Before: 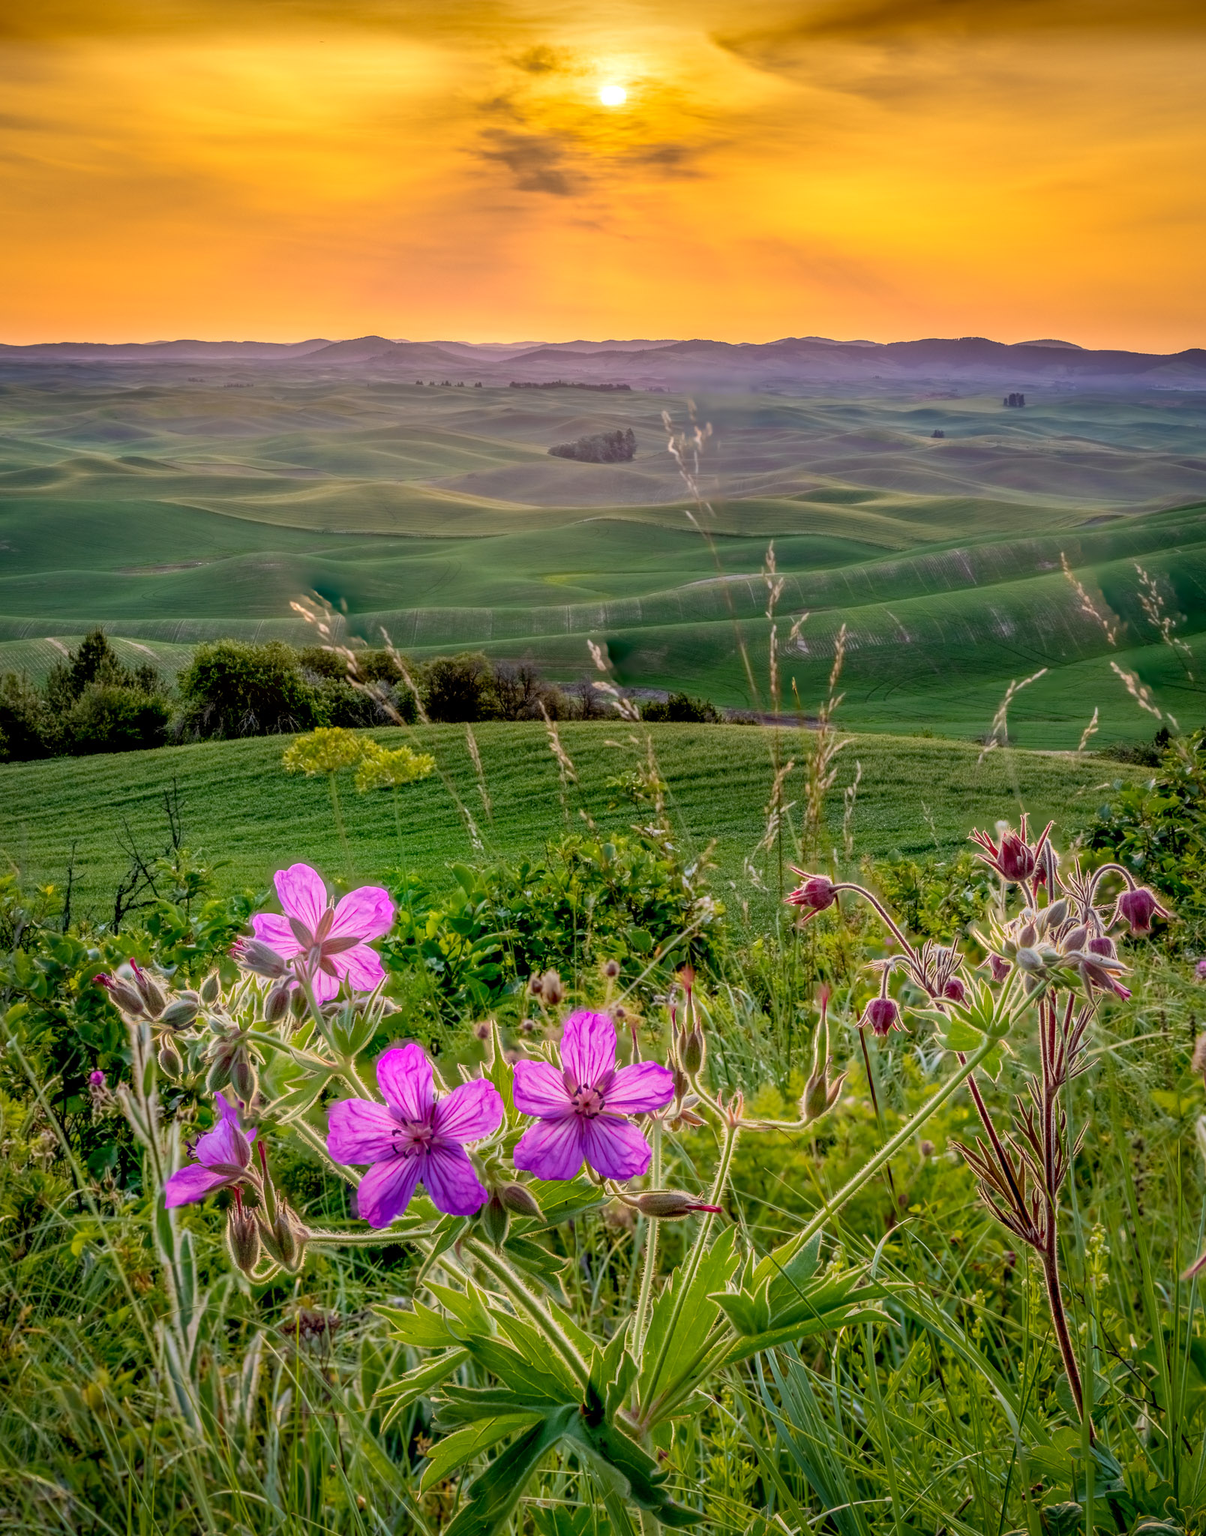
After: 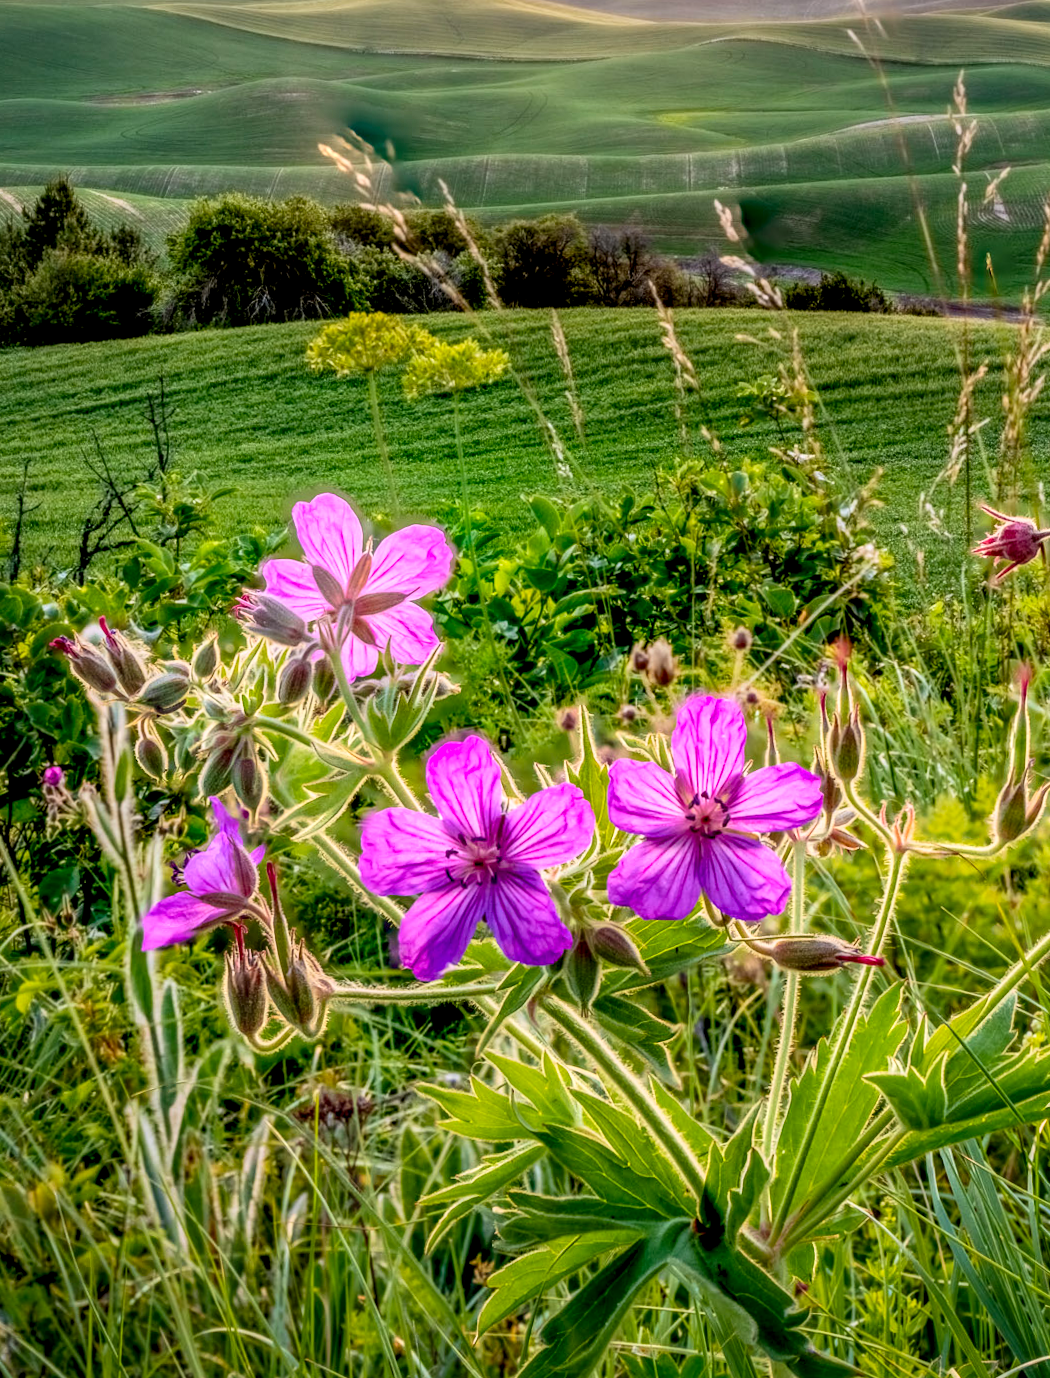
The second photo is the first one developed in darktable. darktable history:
local contrast: shadows 94%, midtone range 0.494
crop and rotate: angle -0.708°, left 3.752%, top 31.633%, right 29.872%
contrast brightness saturation: contrast 0.197, brightness 0.156, saturation 0.222
